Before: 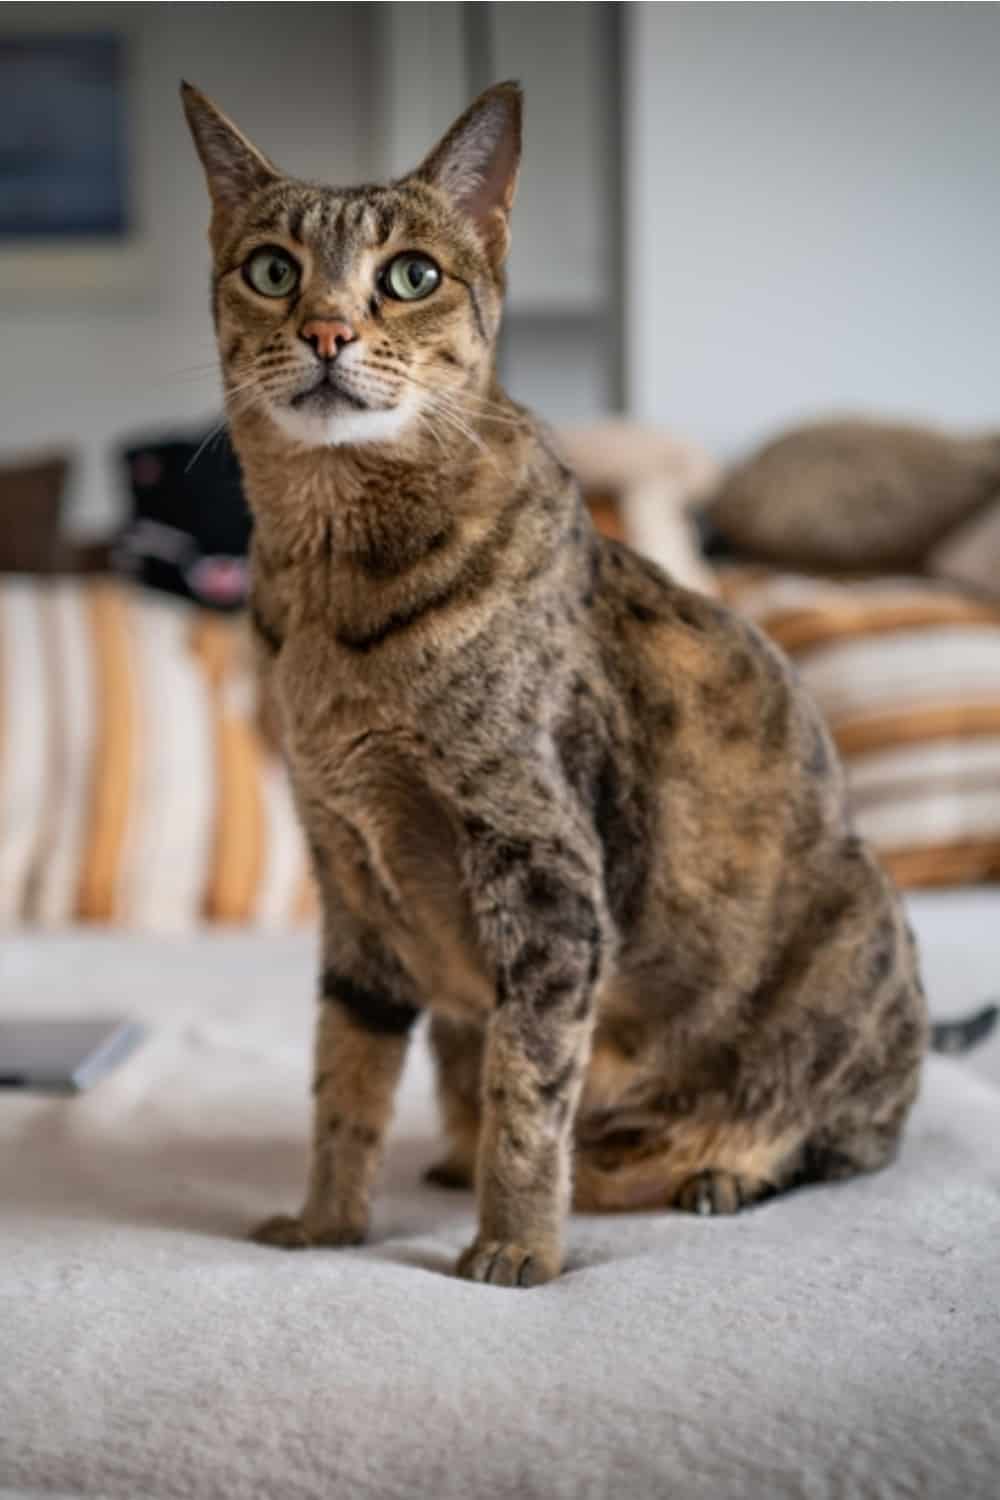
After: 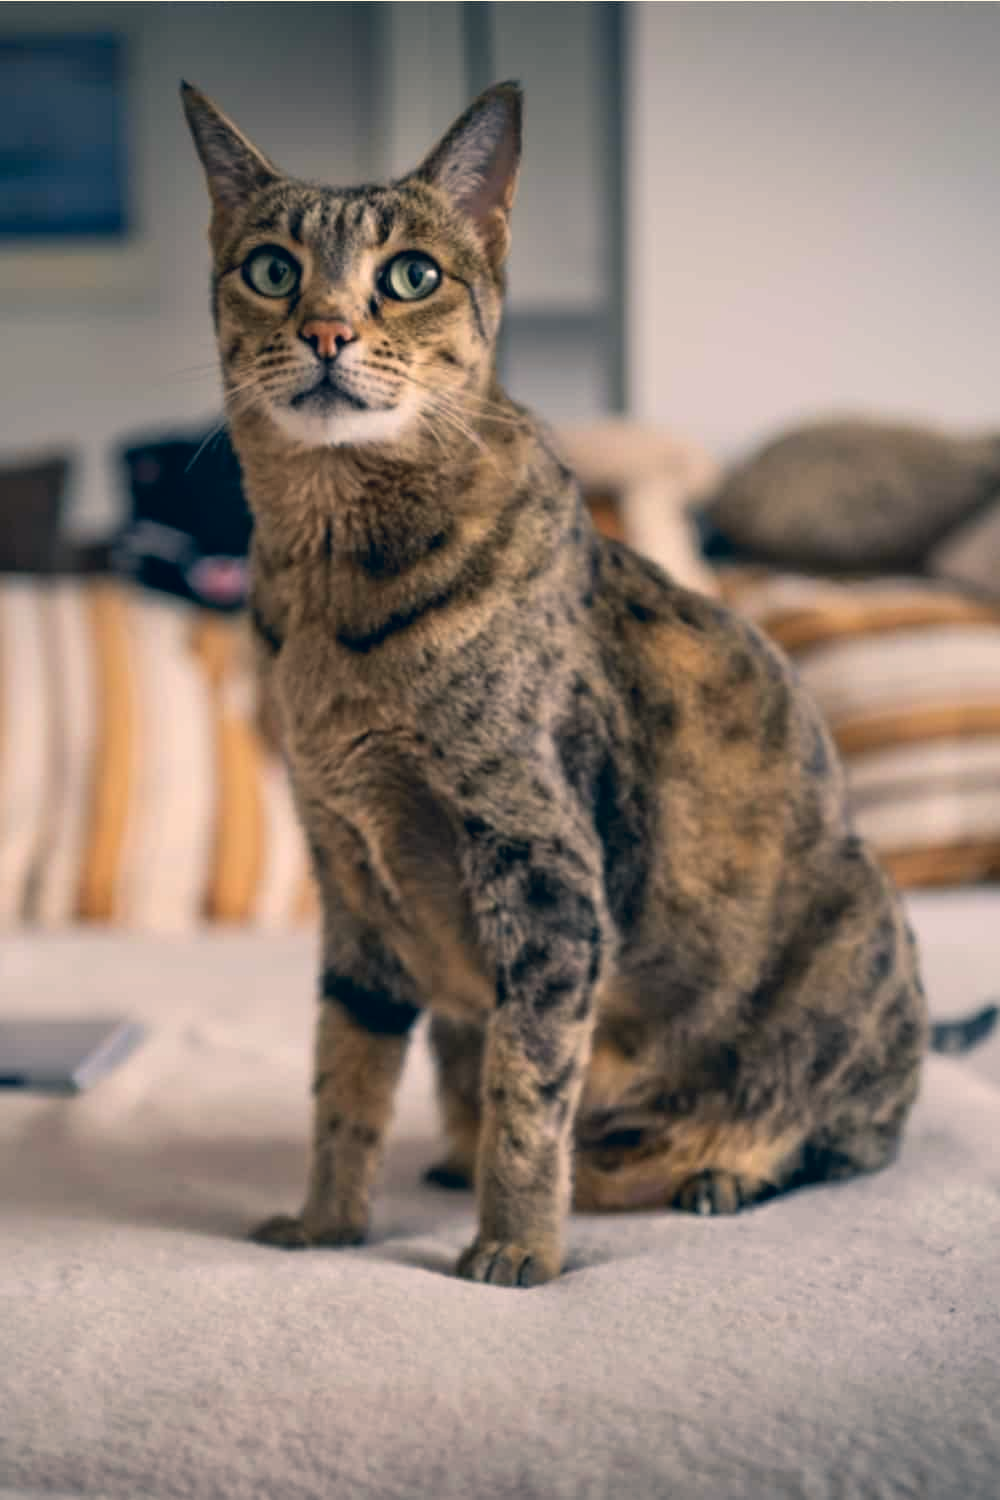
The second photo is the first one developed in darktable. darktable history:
color correction: highlights a* 10.3, highlights b* 14.44, shadows a* -9.65, shadows b* -14.86
